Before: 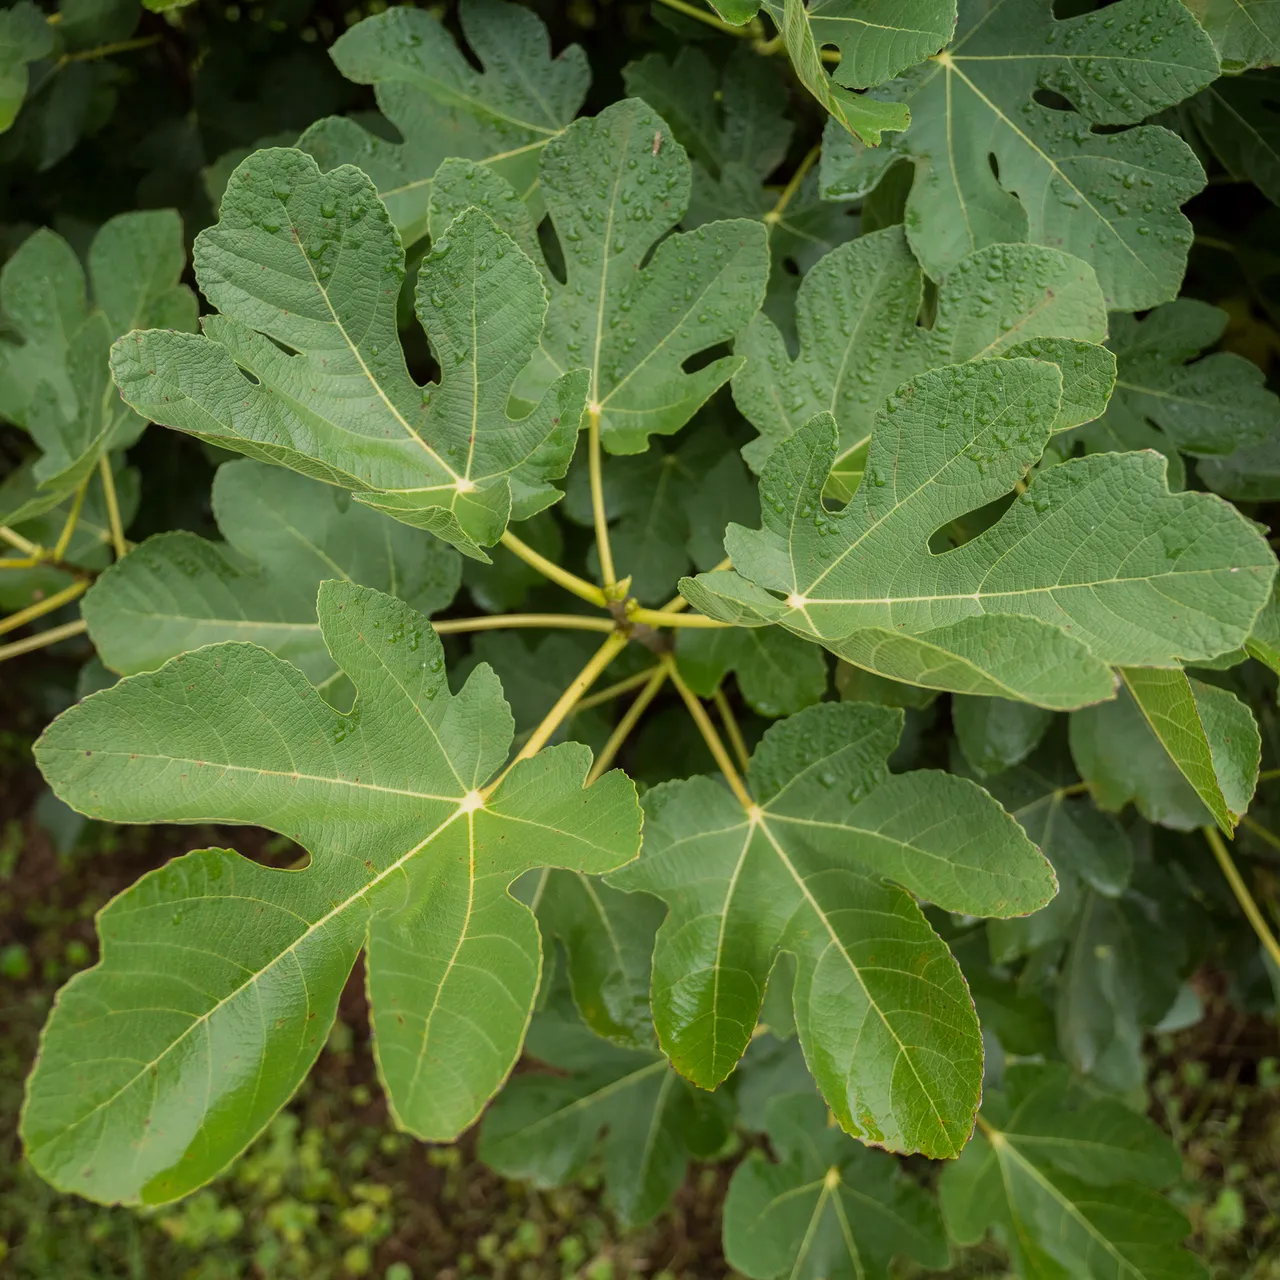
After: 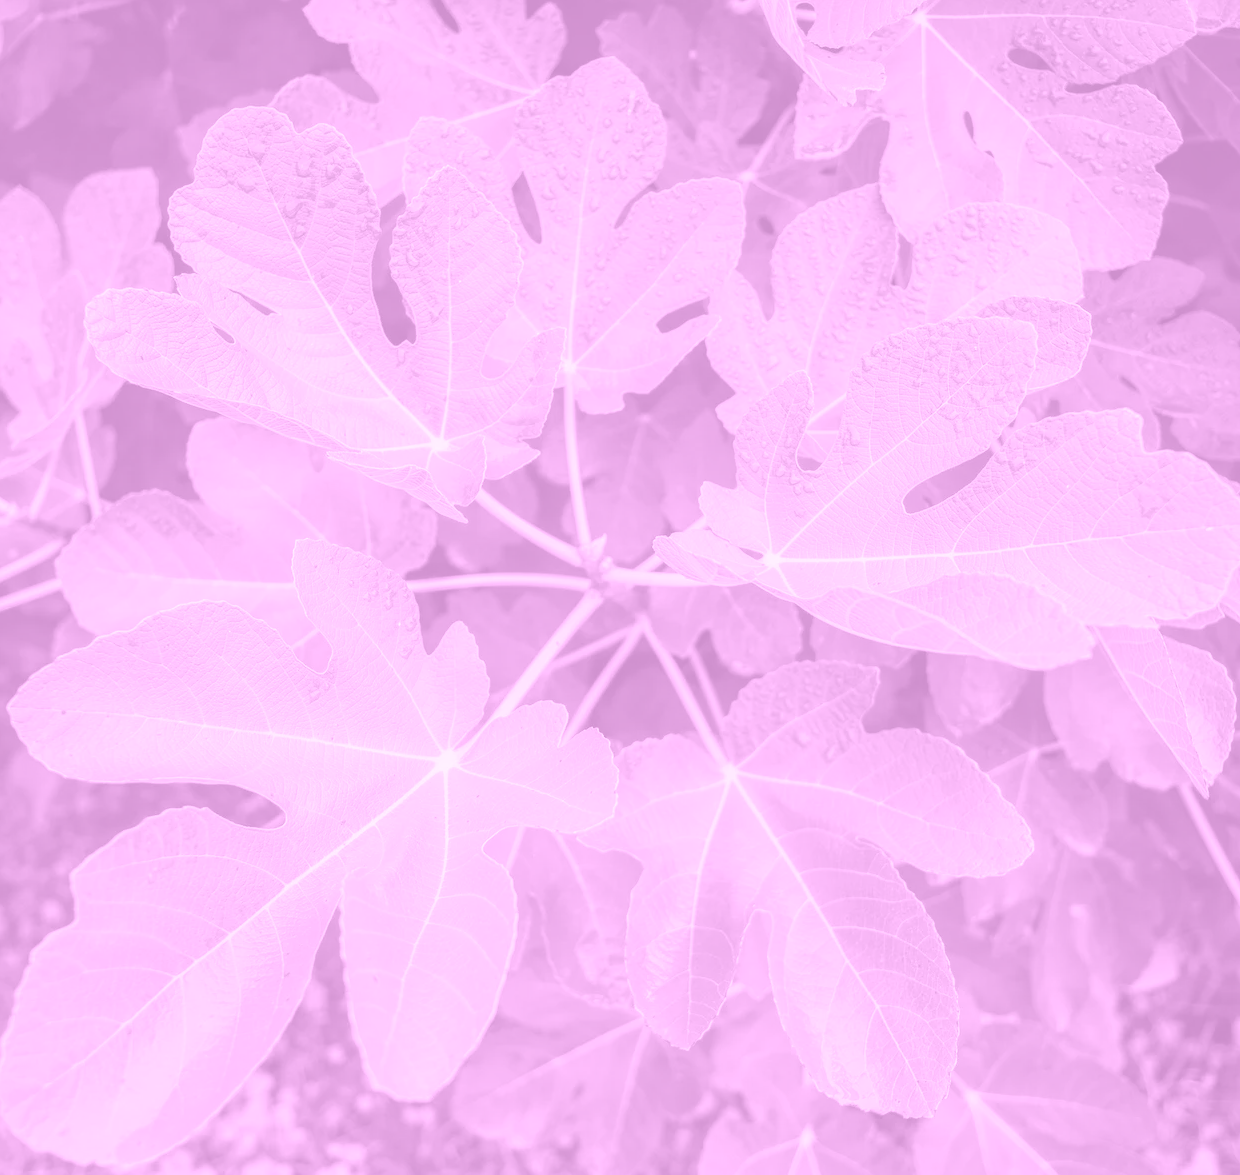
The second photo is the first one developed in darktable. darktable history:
crop: left 1.964%, top 3.251%, right 1.122%, bottom 4.933%
local contrast: on, module defaults
contrast brightness saturation: contrast 0.06, brightness -0.01, saturation -0.23
colorize: hue 331.2°, saturation 75%, source mix 30.28%, lightness 70.52%, version 1
exposure: exposure 0.515 EV, compensate highlight preservation false
